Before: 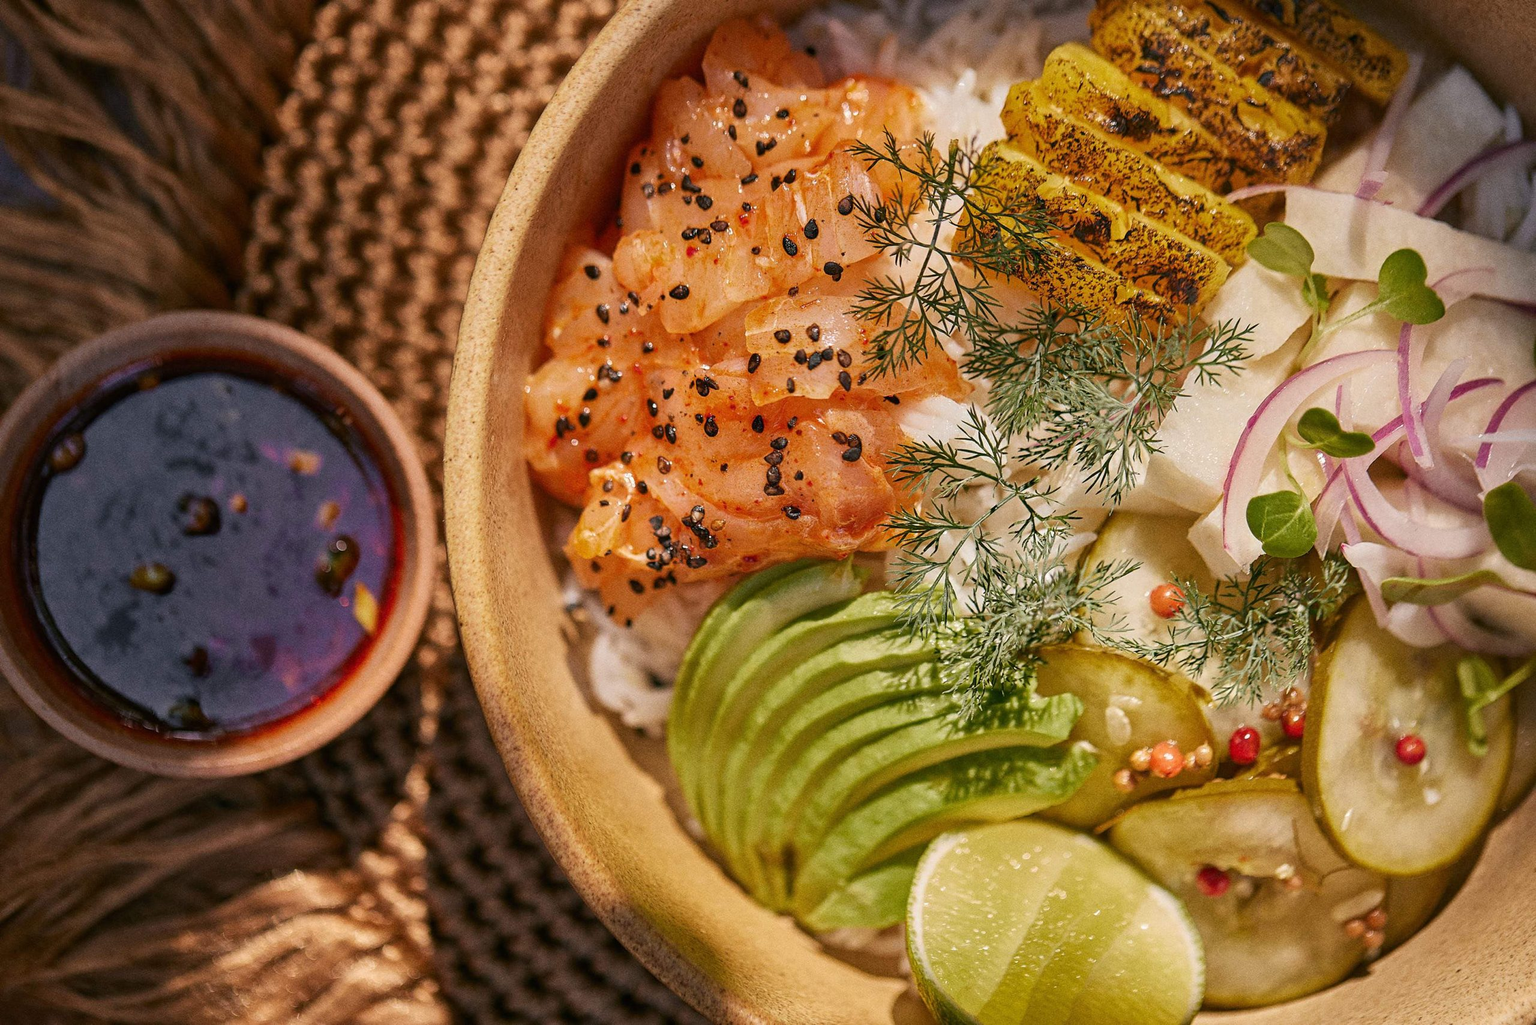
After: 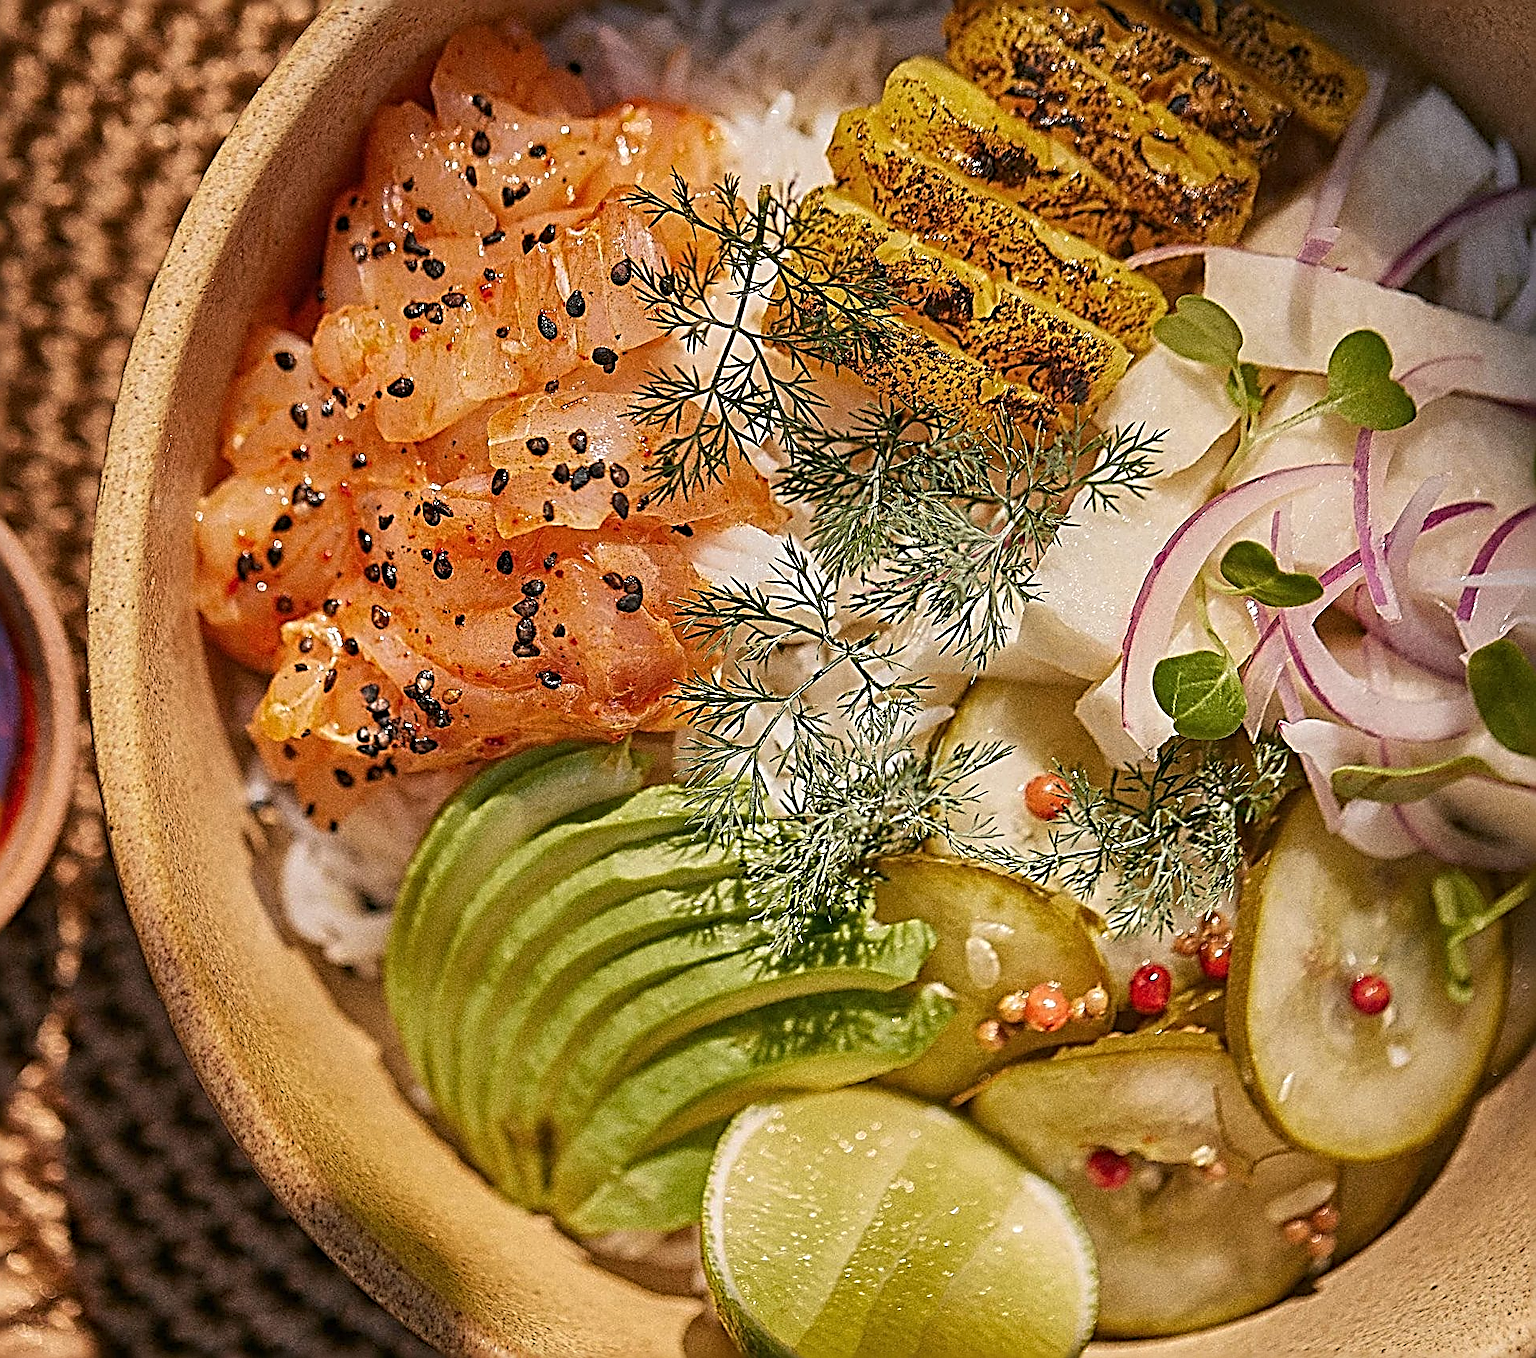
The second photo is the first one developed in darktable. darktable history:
sharpen: radius 3.158, amount 1.731
crop and rotate: left 24.6%
